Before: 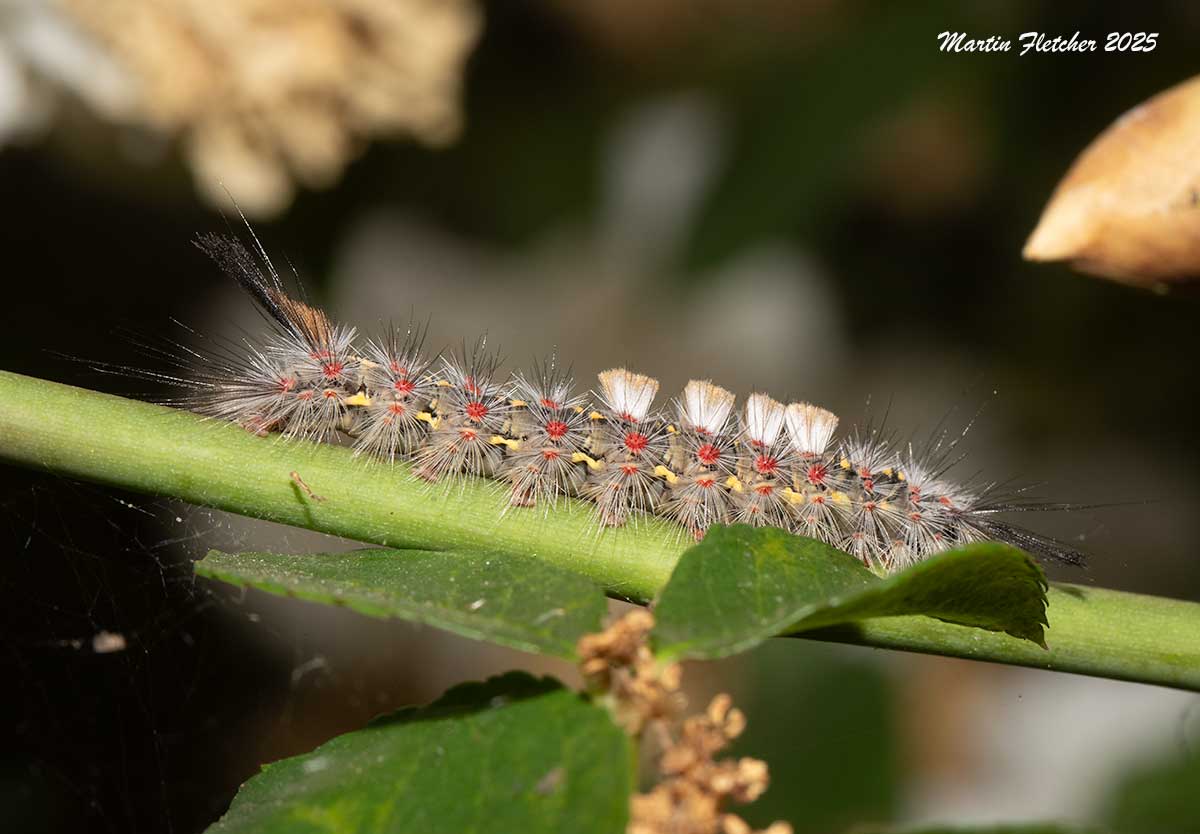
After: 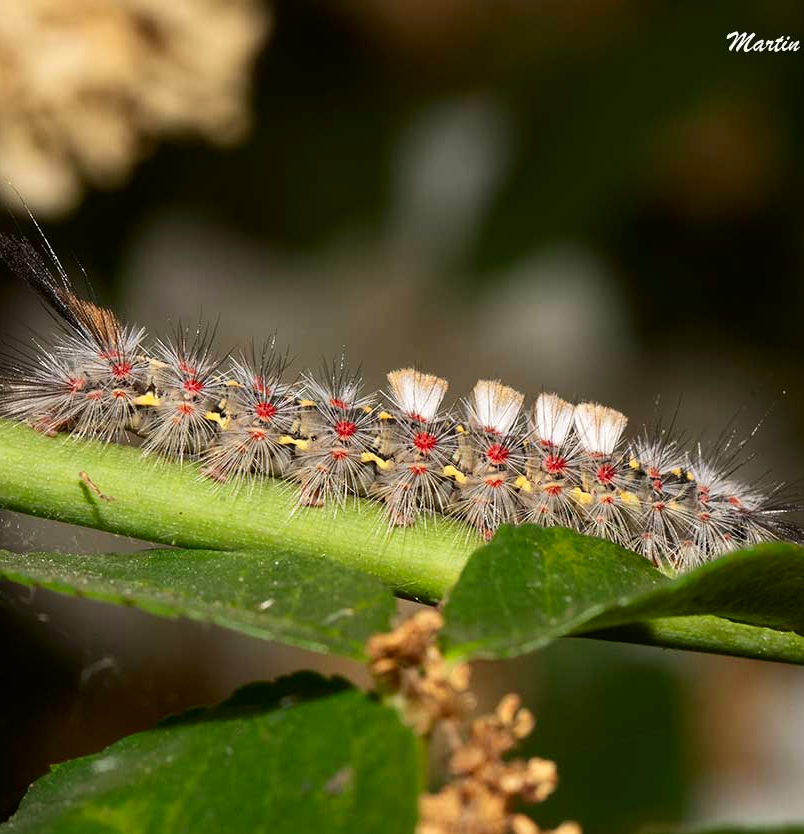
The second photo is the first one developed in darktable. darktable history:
crop and rotate: left 17.658%, right 15.278%
contrast brightness saturation: contrast 0.129, brightness -0.053, saturation 0.151
